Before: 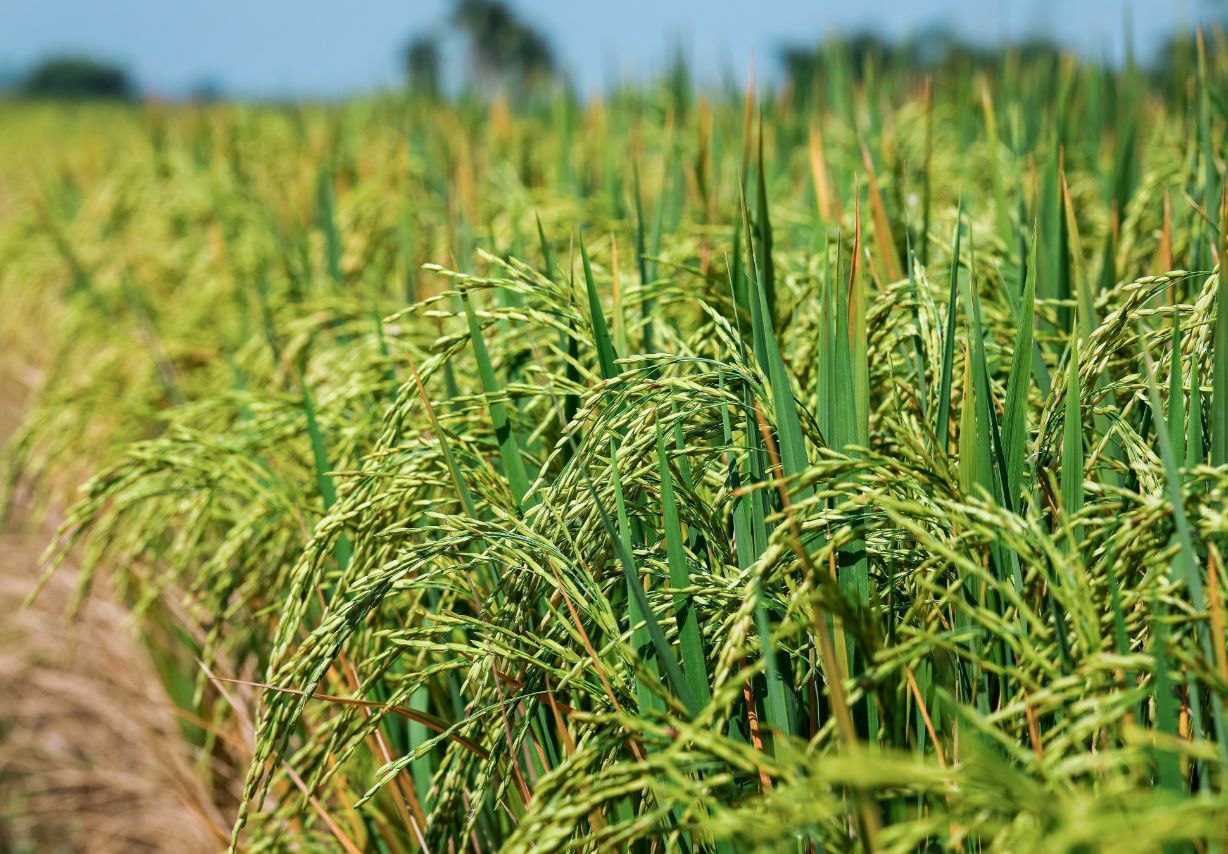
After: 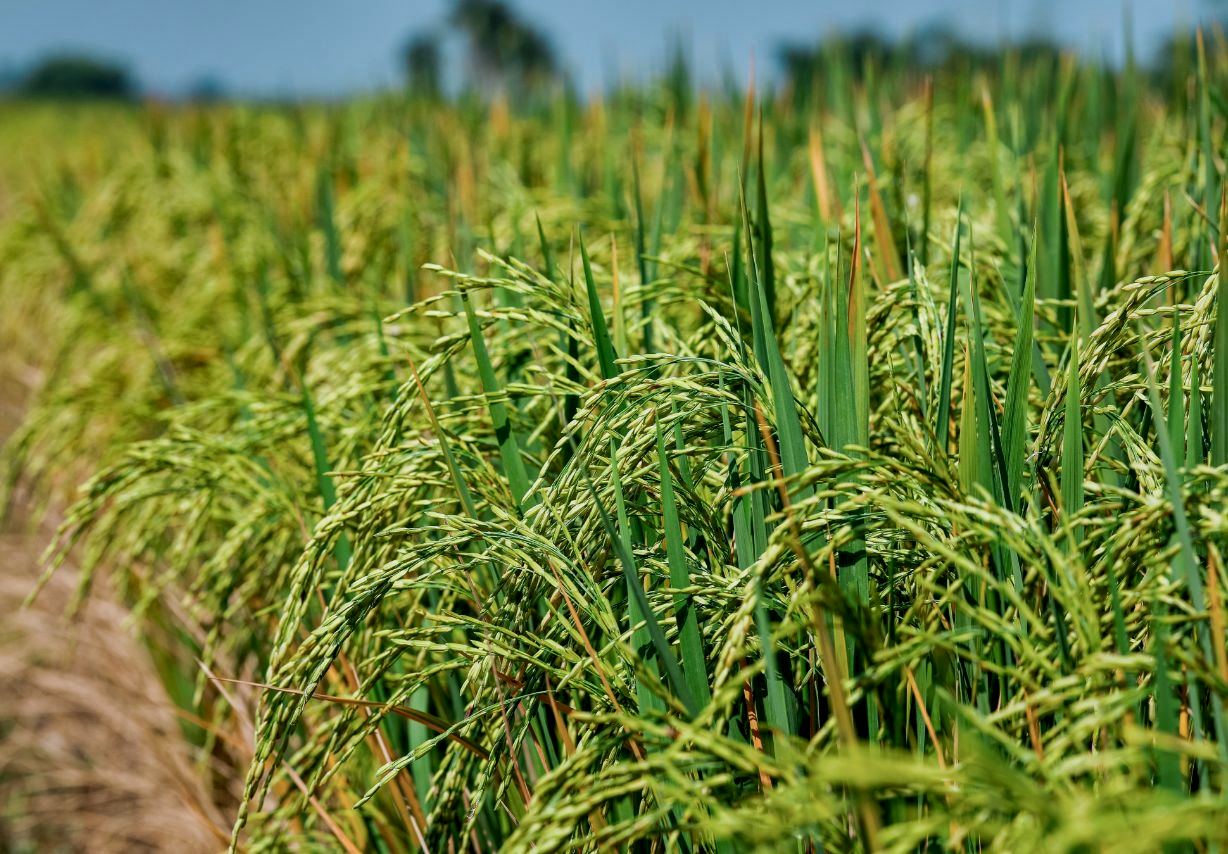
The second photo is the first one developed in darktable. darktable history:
exposure: black level correction 0.006, exposure -0.221 EV, compensate highlight preservation false
local contrast: highlights 101%, shadows 100%, detail 119%, midtone range 0.2
shadows and highlights: shadows 19.6, highlights -85.26, soften with gaussian
